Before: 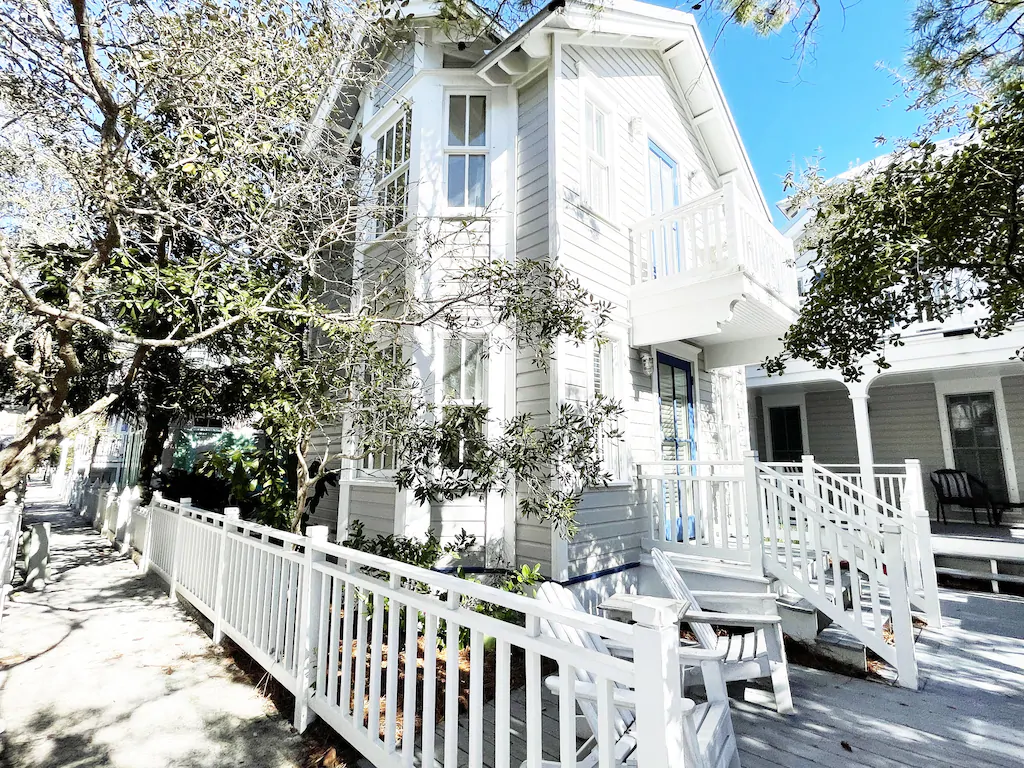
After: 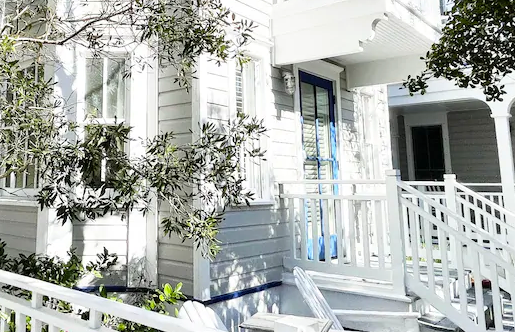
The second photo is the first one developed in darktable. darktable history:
color contrast: green-magenta contrast 1.2, blue-yellow contrast 1.2
crop: left 35.03%, top 36.625%, right 14.663%, bottom 20.057%
